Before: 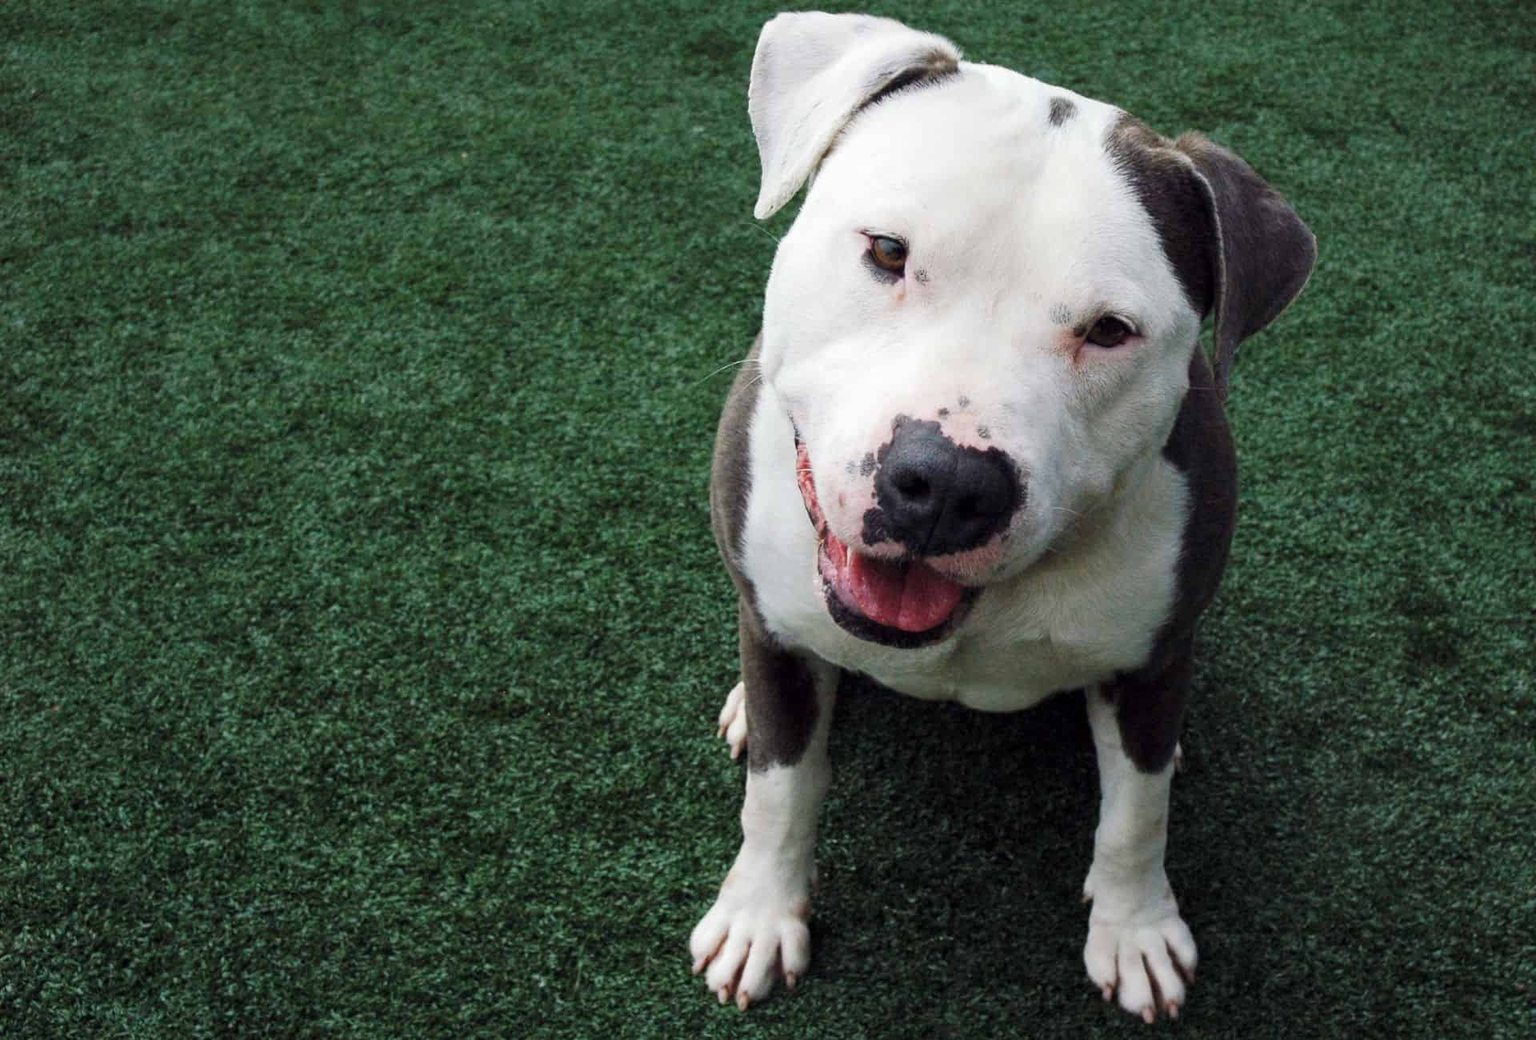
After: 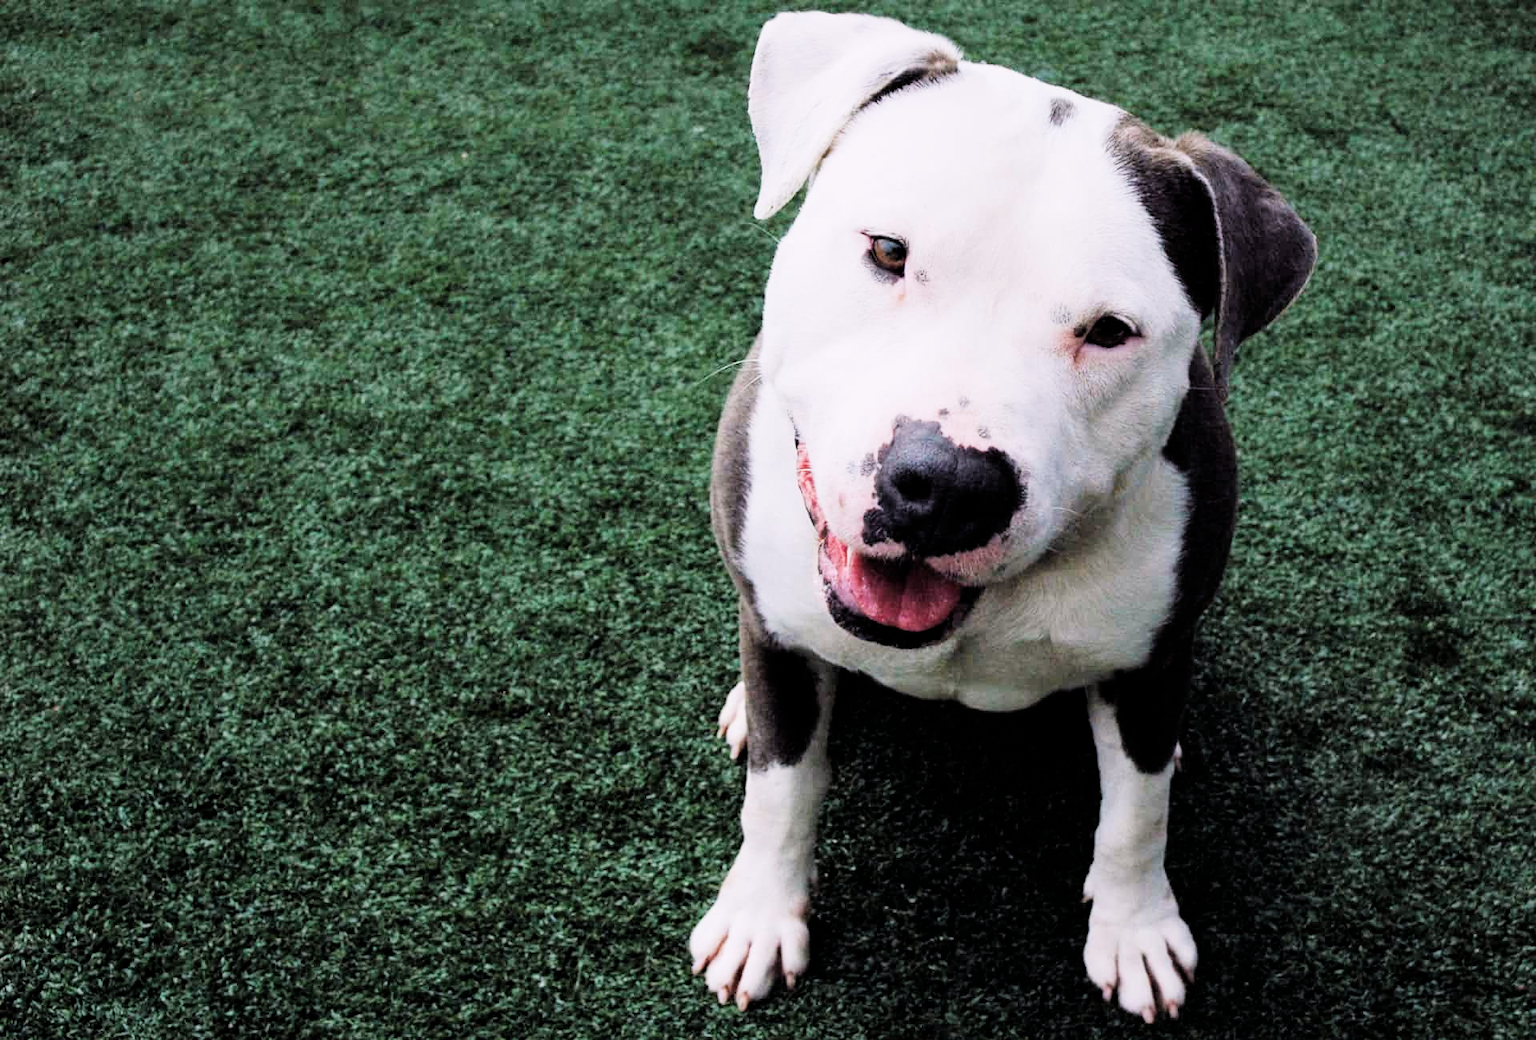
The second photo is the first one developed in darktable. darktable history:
exposure: exposure 0.785 EV, compensate highlight preservation false
filmic rgb: black relative exposure -5 EV, hardness 2.88, contrast 1.3, highlights saturation mix -30%
white balance: red 1.05, blue 1.072
